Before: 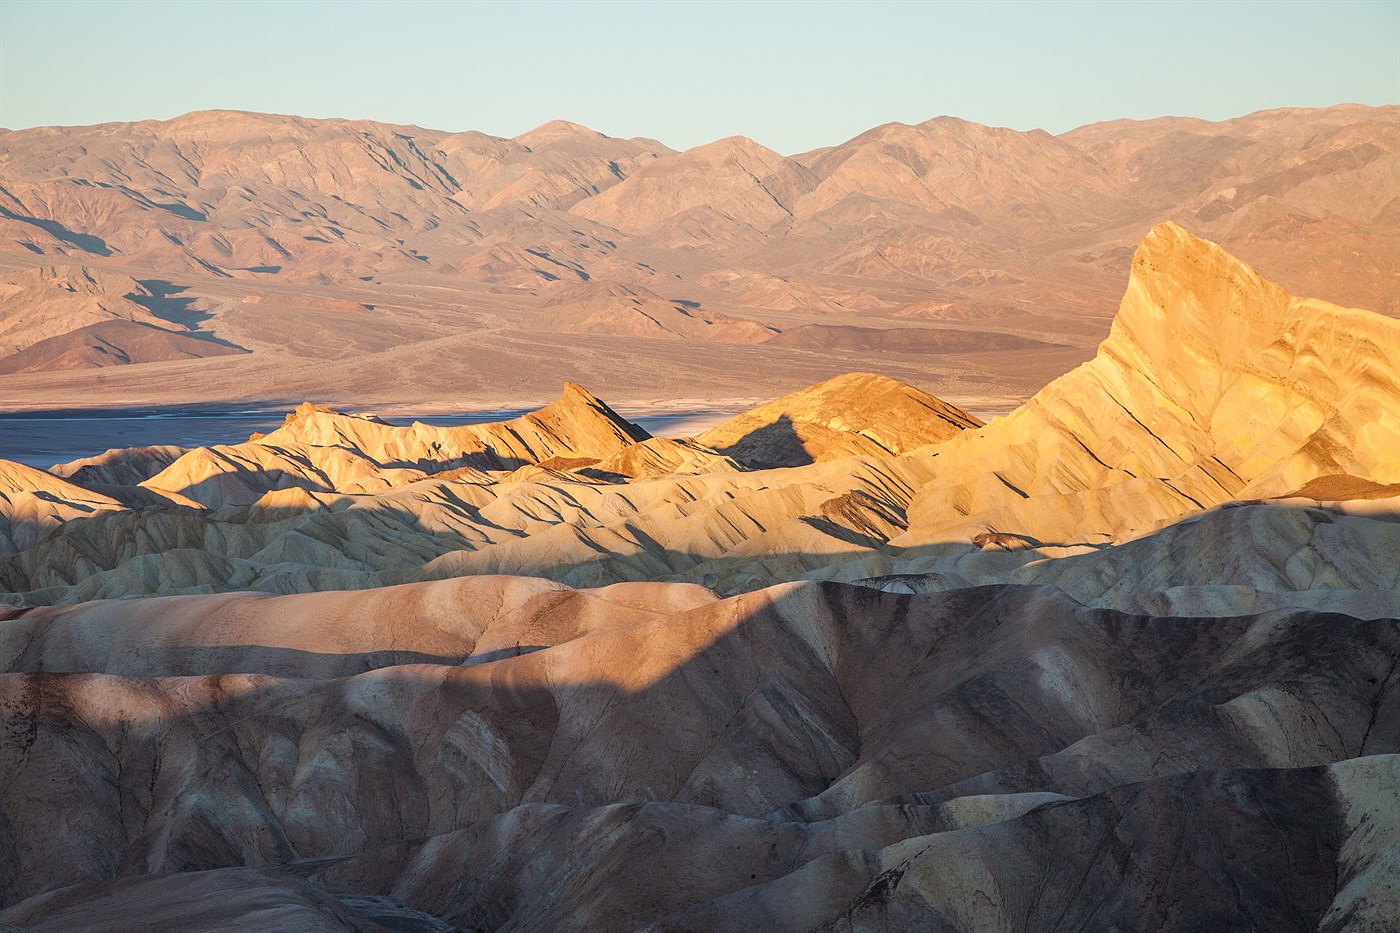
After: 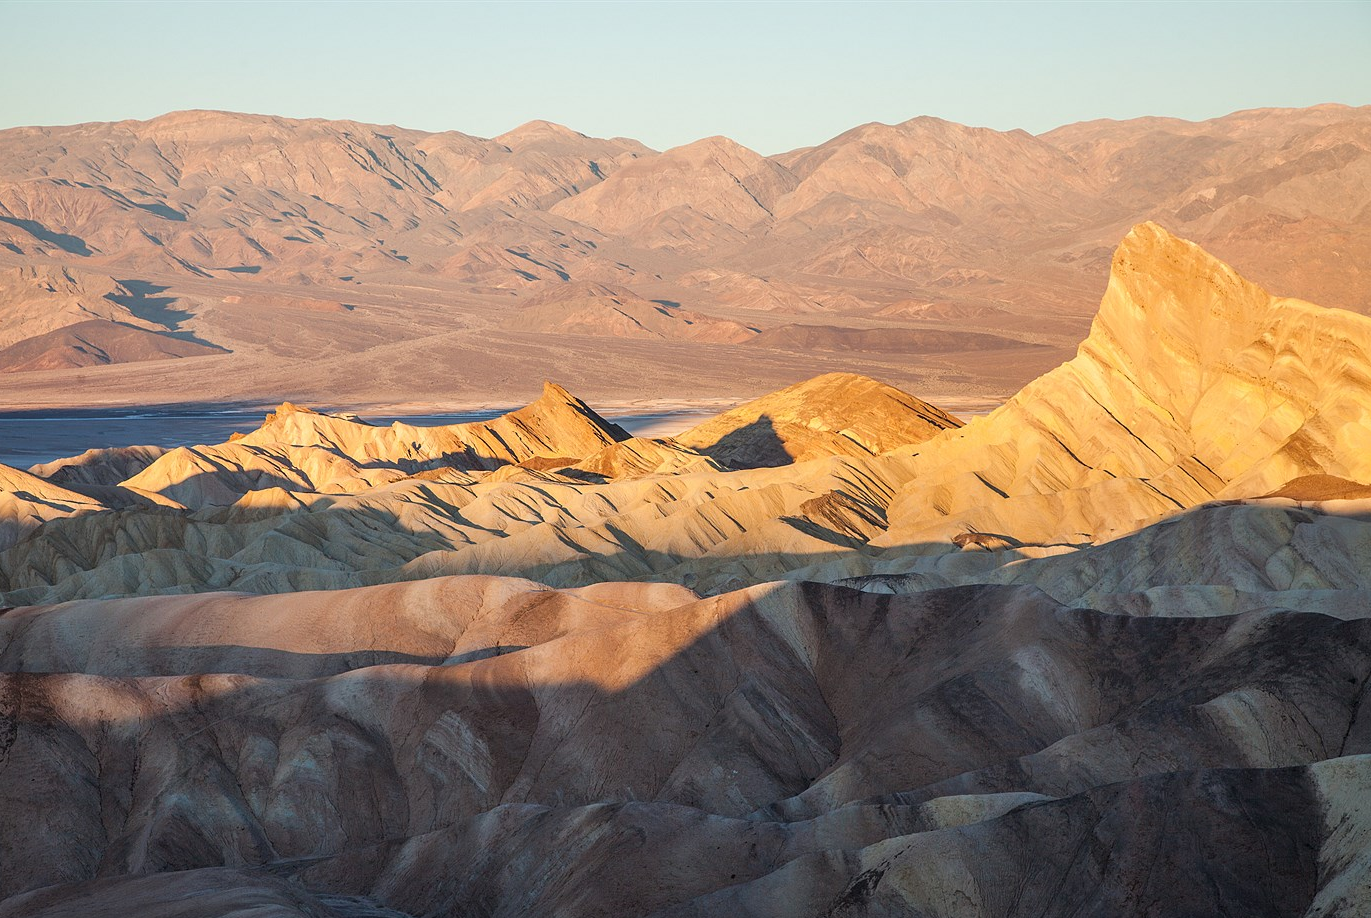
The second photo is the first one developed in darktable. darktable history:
crop and rotate: left 1.467%, right 0.593%, bottom 1.508%
